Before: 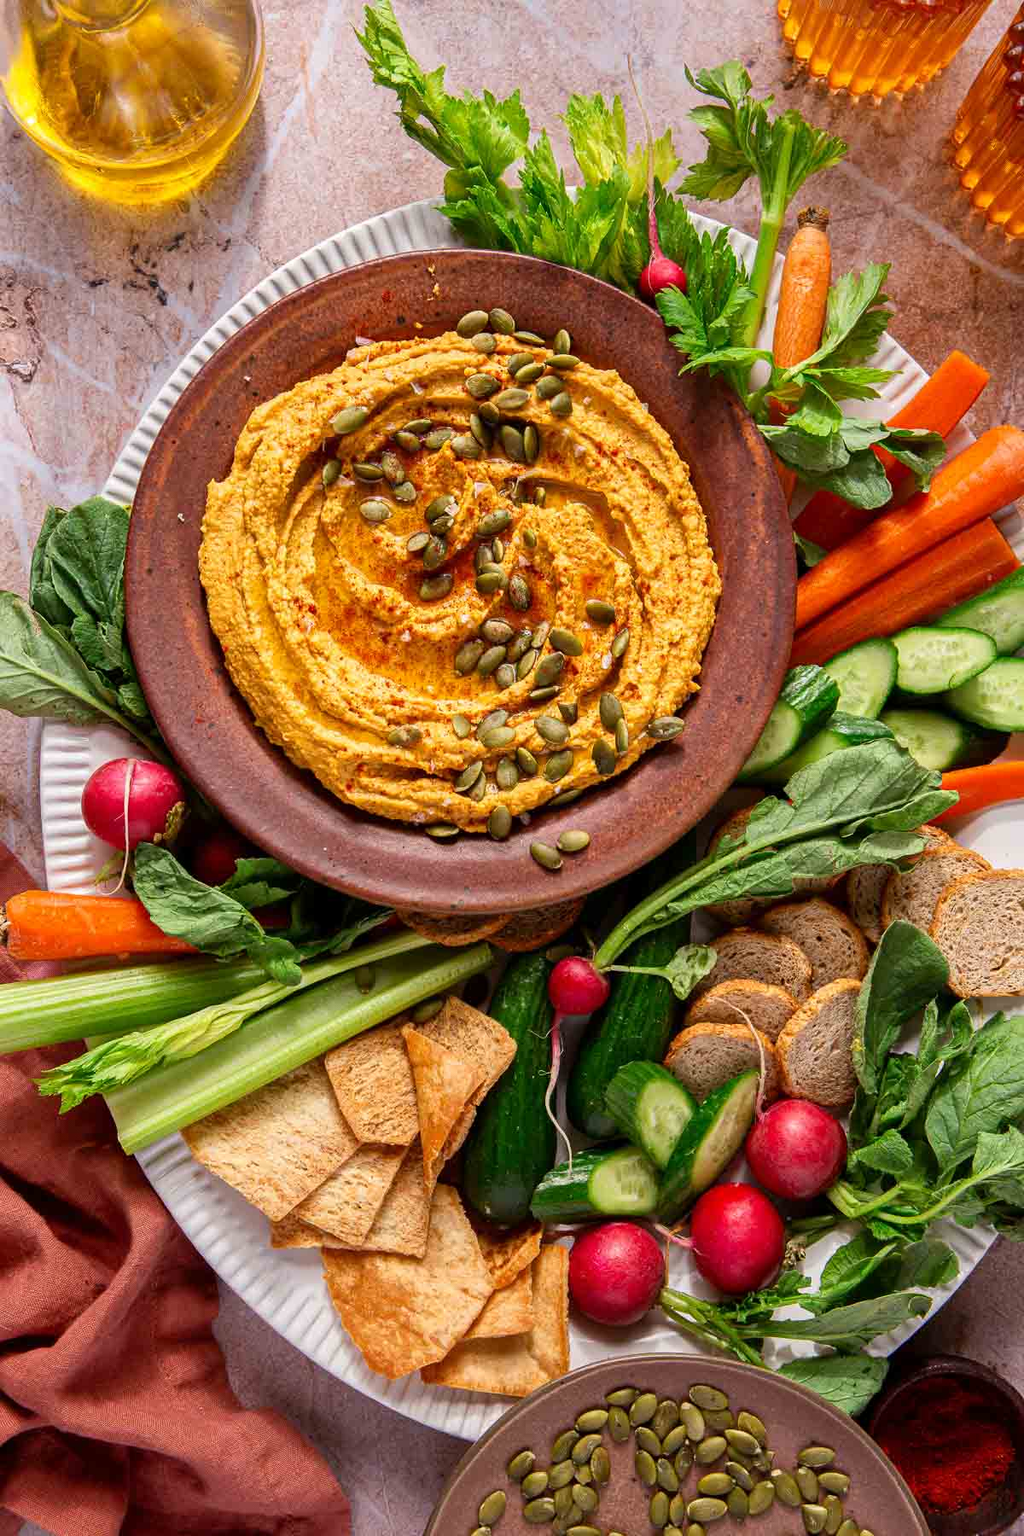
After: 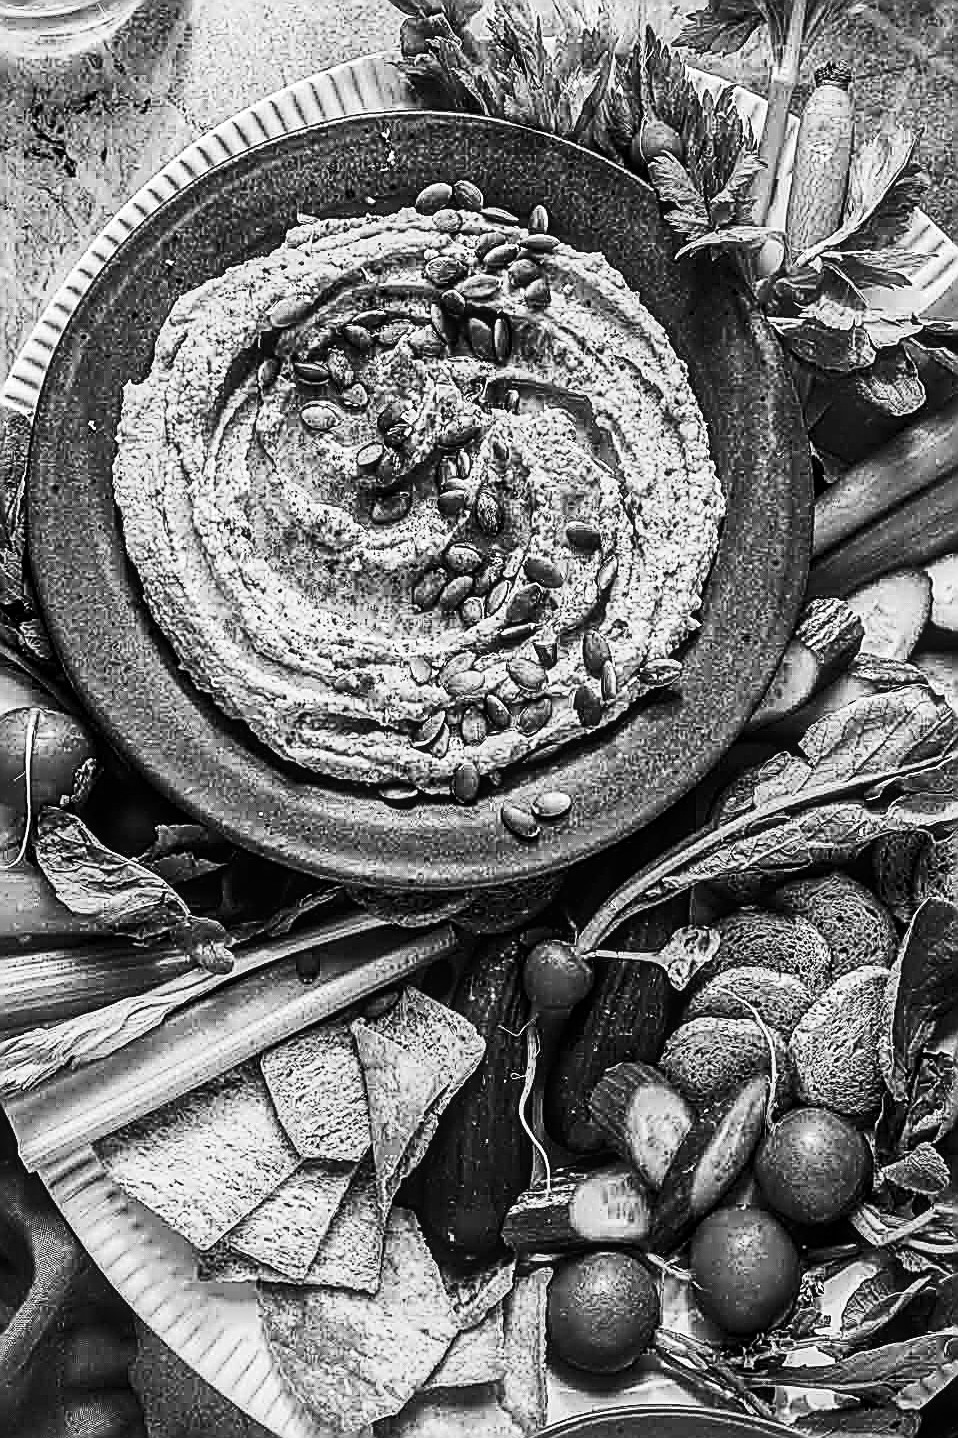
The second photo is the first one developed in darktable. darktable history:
white balance: red 1.009, blue 0.985
monochrome: a 16.01, b -2.65, highlights 0.52
crop and rotate: left 10.071%, top 10.071%, right 10.02%, bottom 10.02%
sharpen: amount 2
contrast brightness saturation: contrast 0.4, brightness 0.05, saturation 0.25
exposure: exposure -0.177 EV, compensate highlight preservation false
local contrast: on, module defaults
